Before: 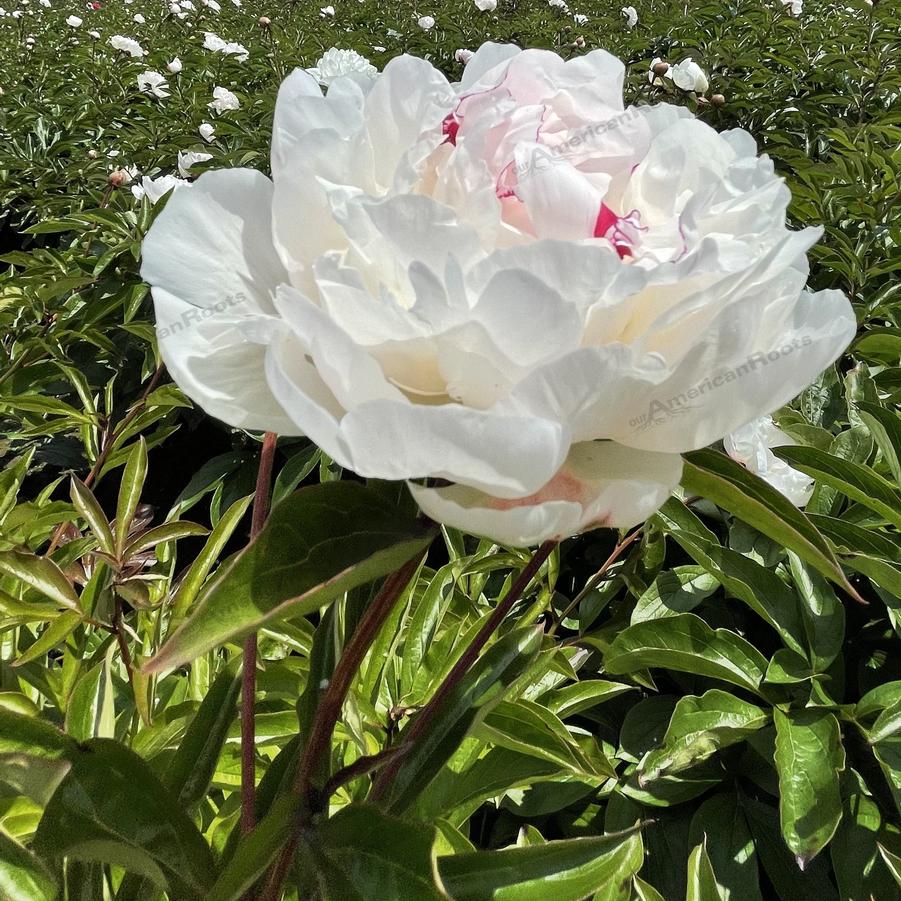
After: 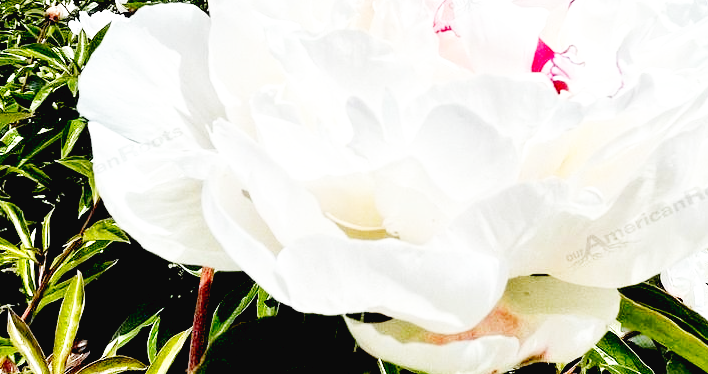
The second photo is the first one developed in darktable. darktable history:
crop: left 7.036%, top 18.398%, right 14.379%, bottom 40.043%
contrast brightness saturation: saturation -0.04
color balance: output saturation 98.5%
base curve: curves: ch0 [(0, 0.003) (0.001, 0.002) (0.006, 0.004) (0.02, 0.022) (0.048, 0.086) (0.094, 0.234) (0.162, 0.431) (0.258, 0.629) (0.385, 0.8) (0.548, 0.918) (0.751, 0.988) (1, 1)], preserve colors none
exposure: black level correction 0.025, exposure 0.182 EV, compensate highlight preservation false
contrast equalizer: octaves 7, y [[0.6 ×6], [0.55 ×6], [0 ×6], [0 ×6], [0 ×6]], mix 0.3
